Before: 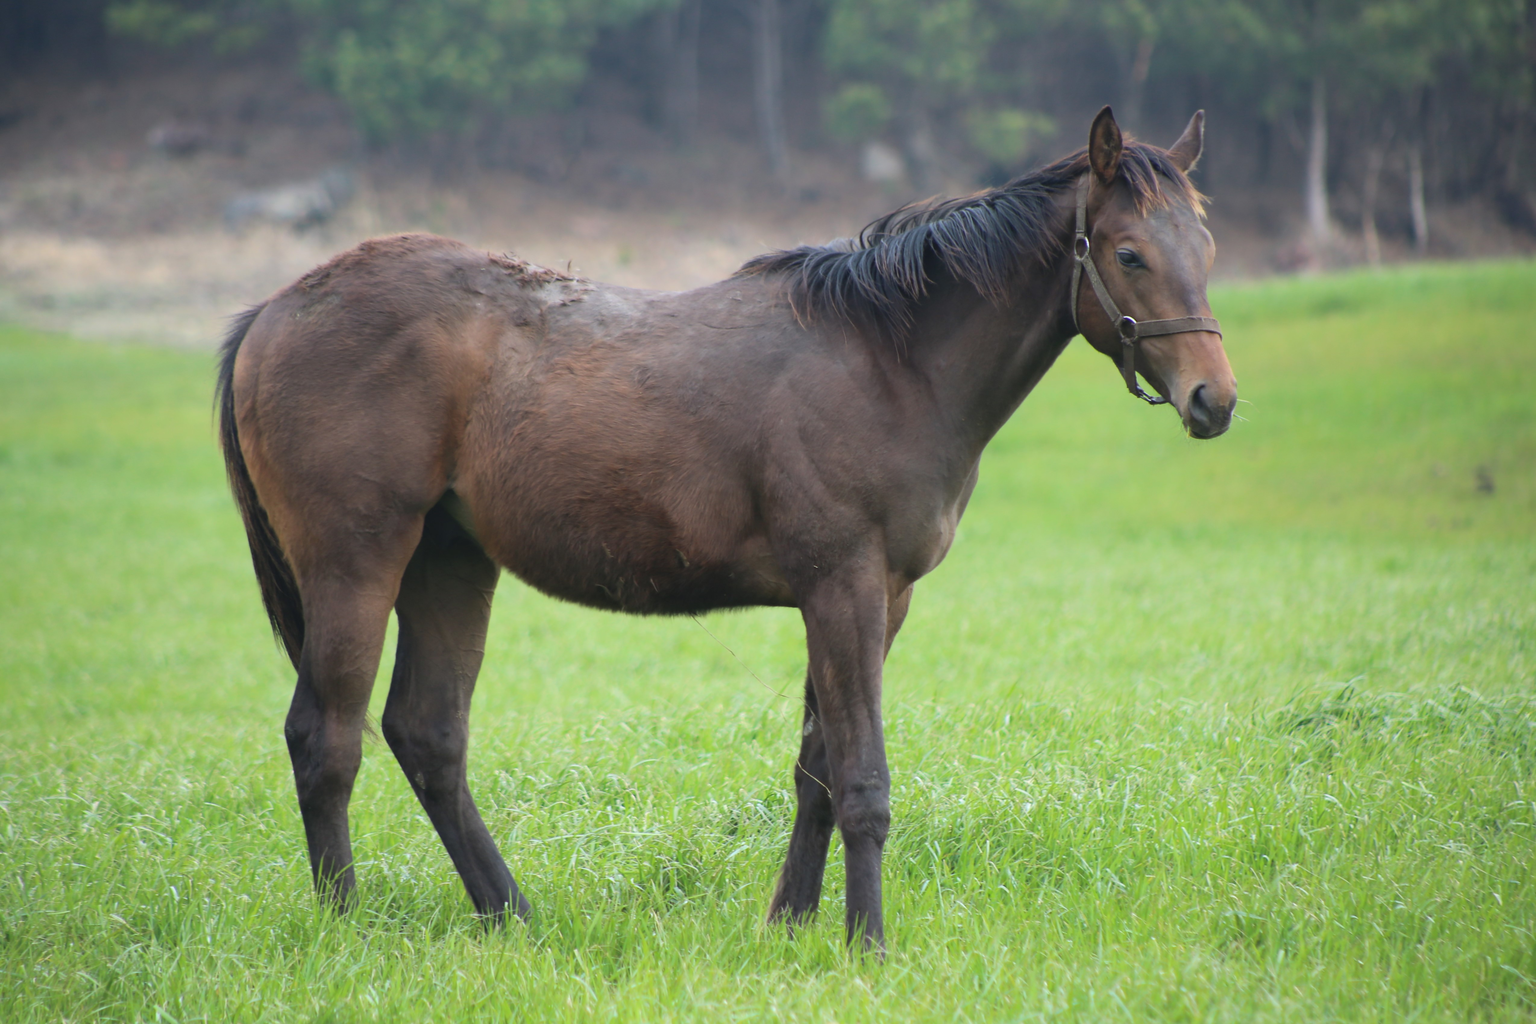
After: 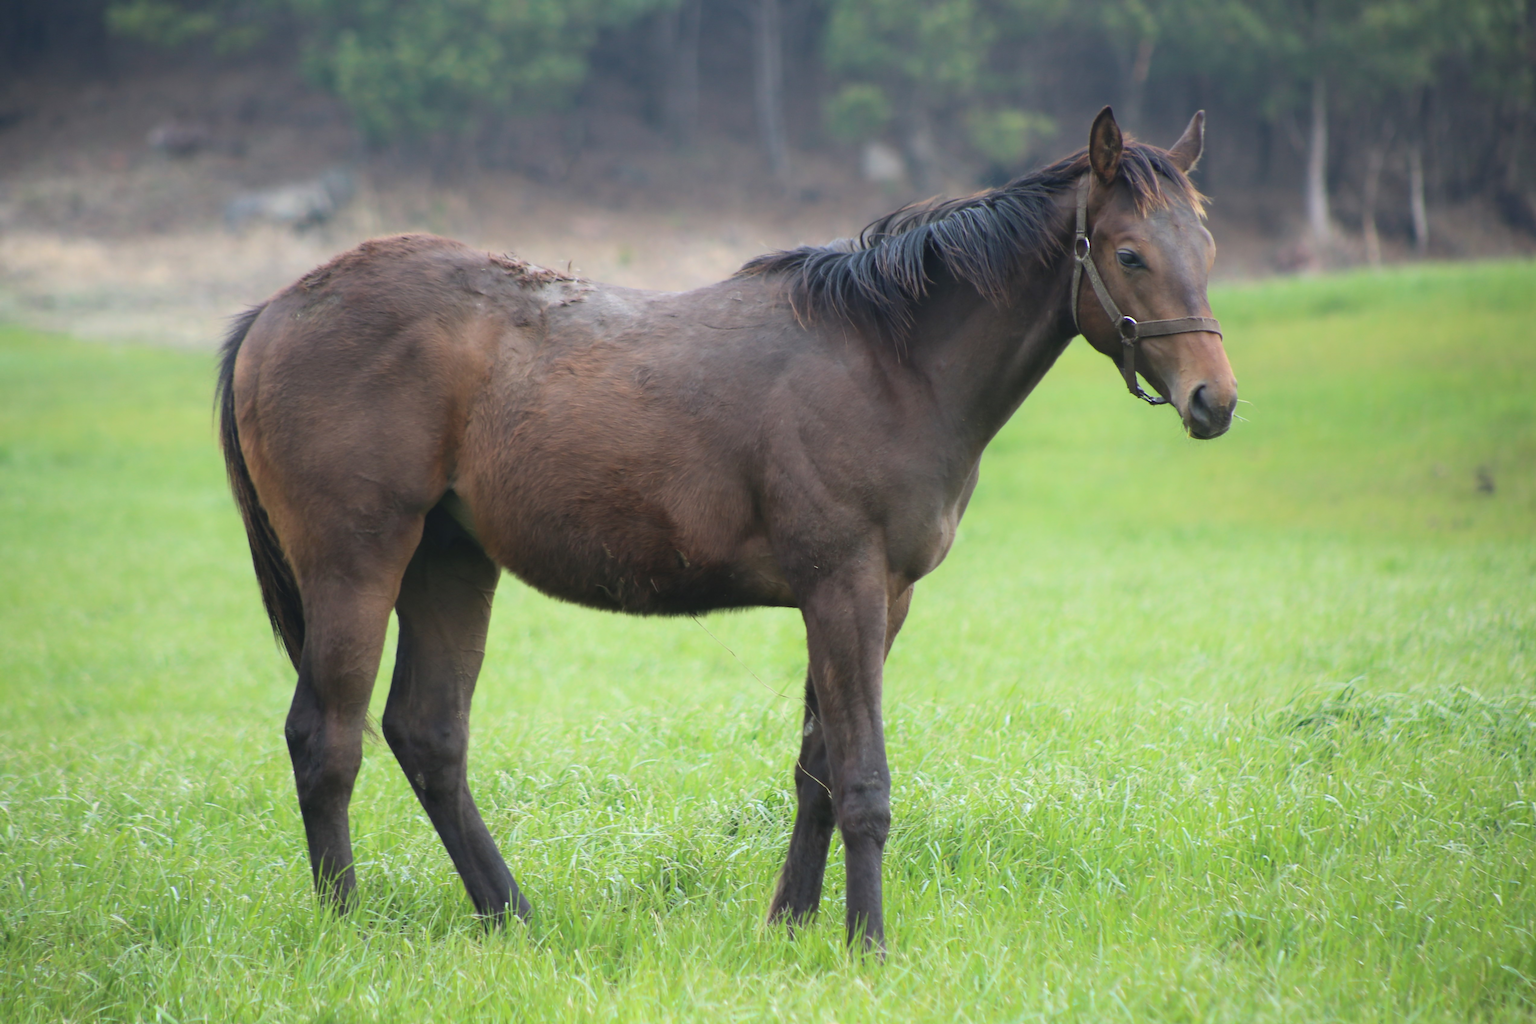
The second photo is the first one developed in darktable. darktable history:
shadows and highlights: shadows 0.797, highlights 39.12
